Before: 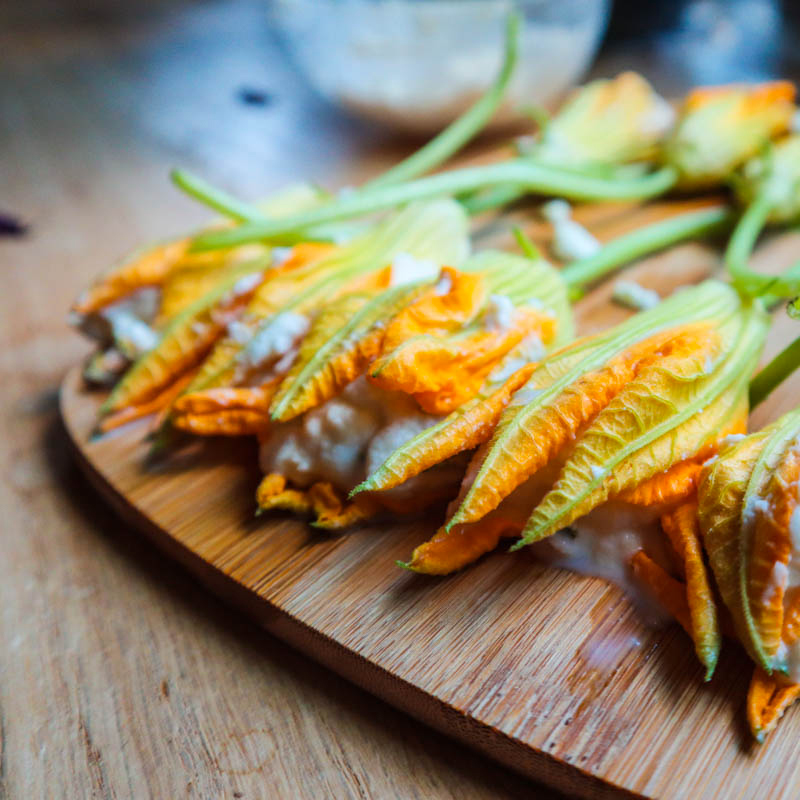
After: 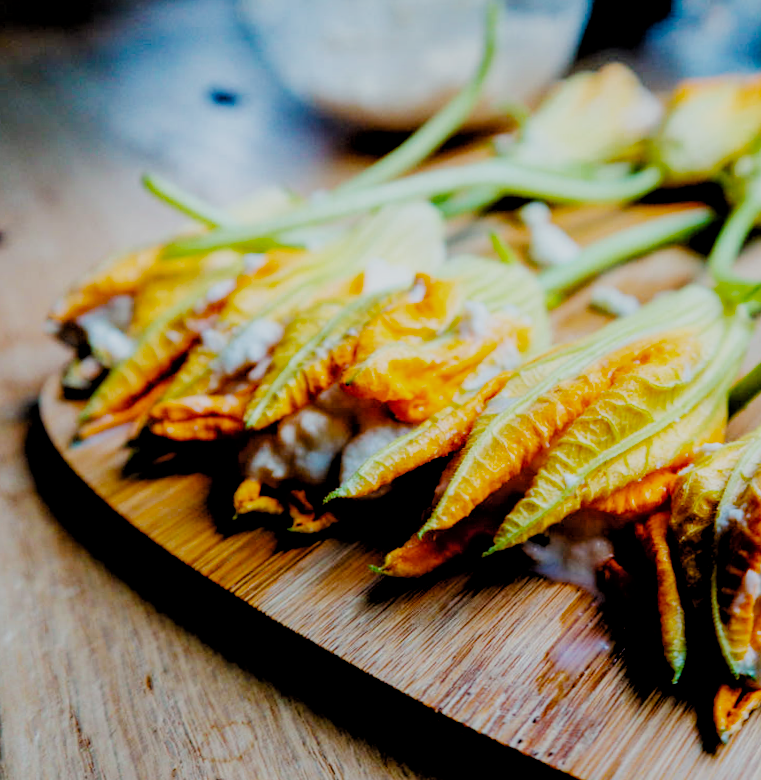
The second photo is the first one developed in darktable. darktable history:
rotate and perspective: rotation 0.074°, lens shift (vertical) 0.096, lens shift (horizontal) -0.041, crop left 0.043, crop right 0.952, crop top 0.024, crop bottom 0.979
filmic rgb: black relative exposure -2.85 EV, white relative exposure 4.56 EV, hardness 1.77, contrast 1.25, preserve chrominance no, color science v5 (2021)
local contrast: highlights 100%, shadows 100%, detail 120%, midtone range 0.2
